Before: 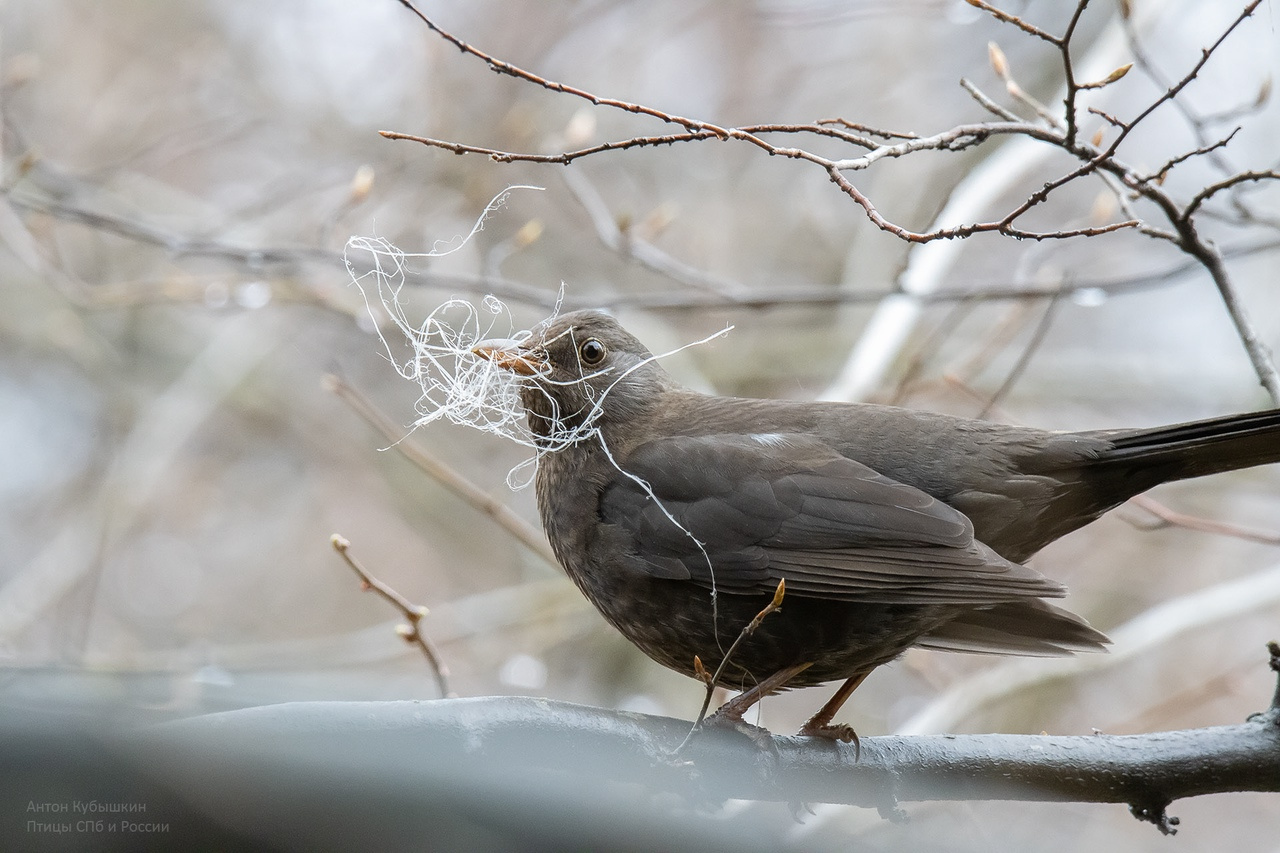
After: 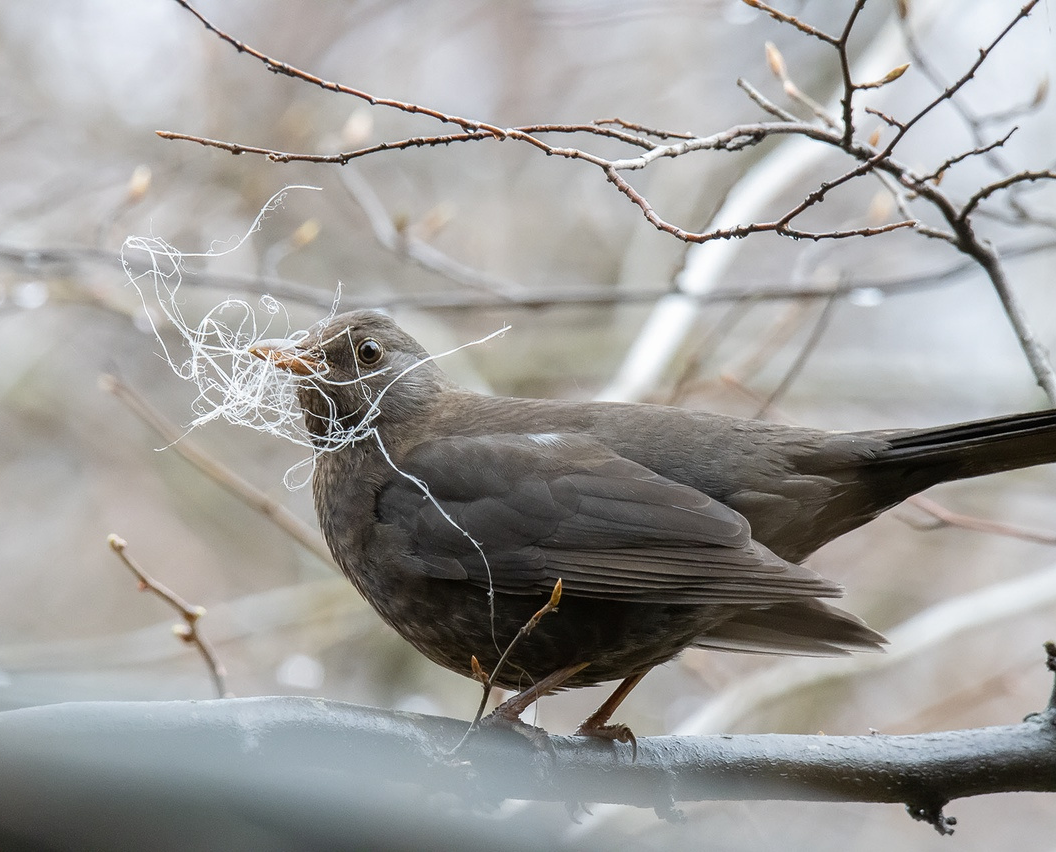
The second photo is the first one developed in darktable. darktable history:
crop: left 17.436%, bottom 0.039%
